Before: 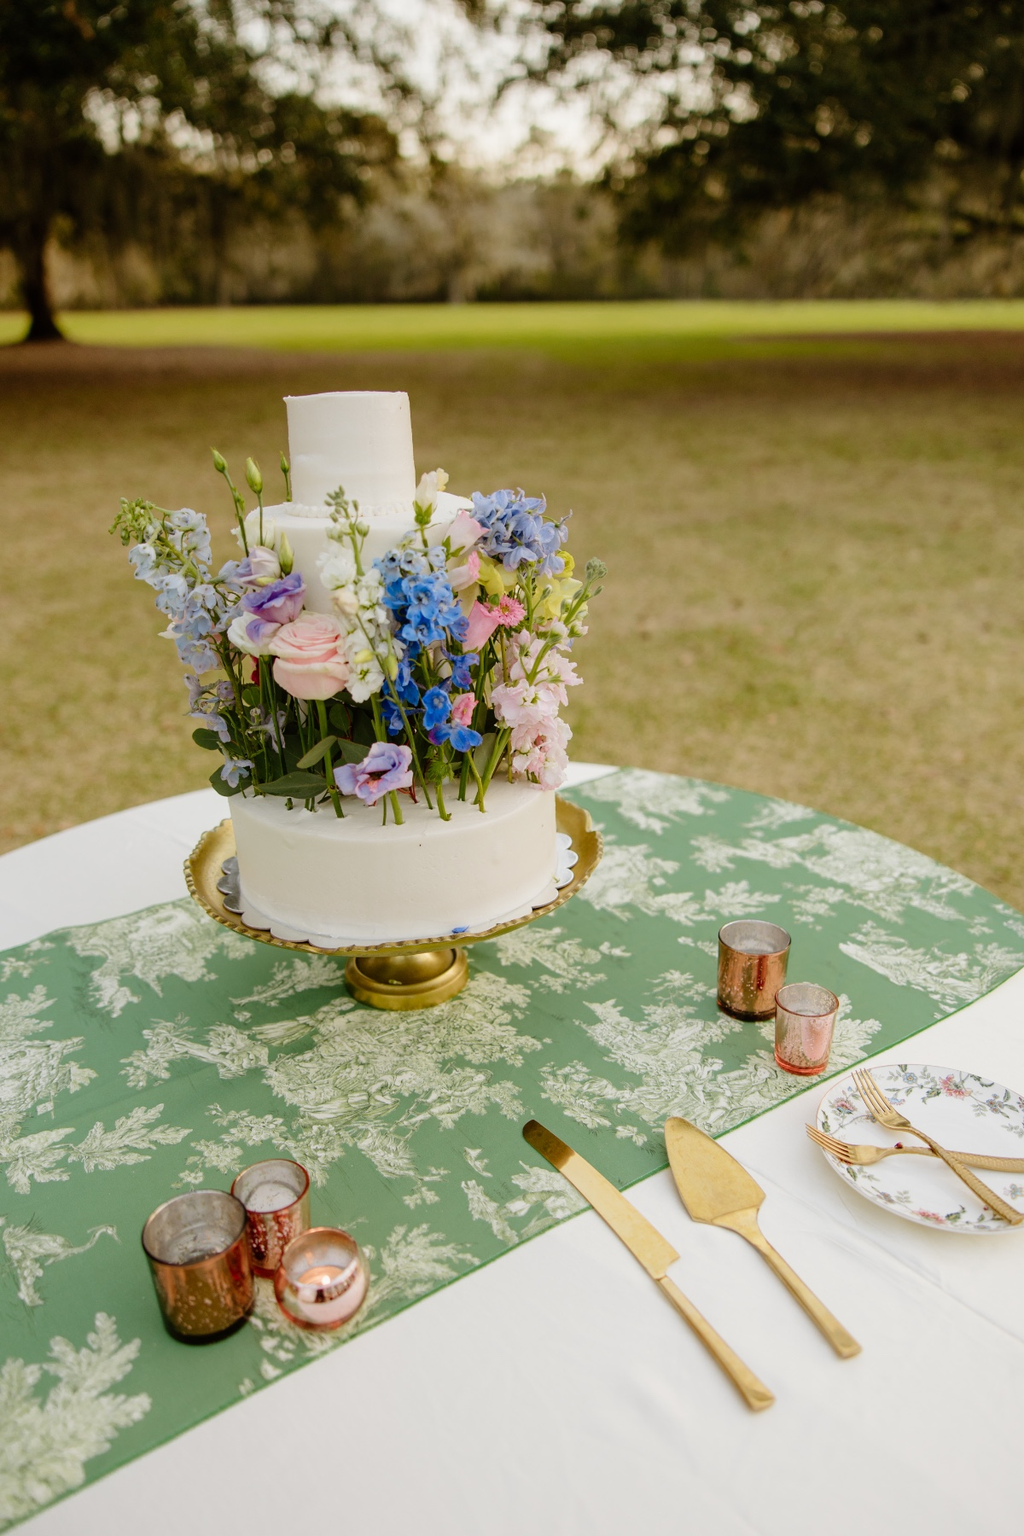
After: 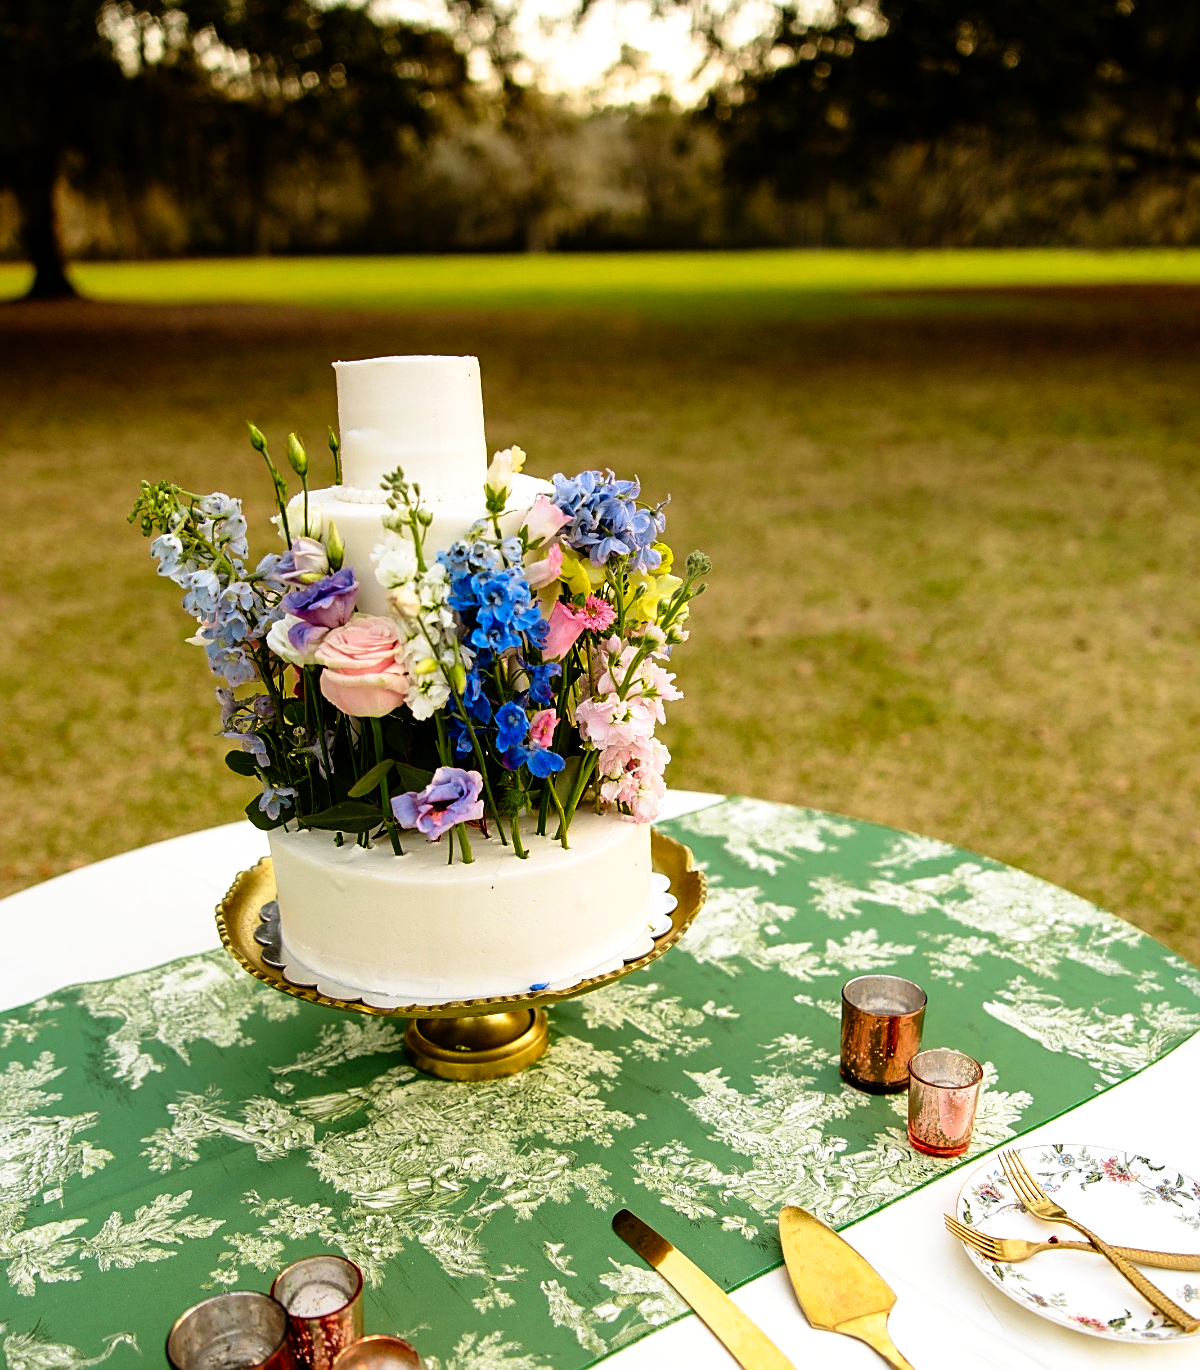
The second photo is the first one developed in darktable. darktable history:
crop: top 5.732%, bottom 18.147%
sharpen: on, module defaults
tone curve: curves: ch0 [(0, 0) (0.003, 0.001) (0.011, 0.002) (0.025, 0.002) (0.044, 0.006) (0.069, 0.01) (0.1, 0.017) (0.136, 0.023) (0.177, 0.038) (0.224, 0.066) (0.277, 0.118) (0.335, 0.185) (0.399, 0.264) (0.468, 0.365) (0.543, 0.475) (0.623, 0.606) (0.709, 0.759) (0.801, 0.923) (0.898, 0.999) (1, 1)], preserve colors none
